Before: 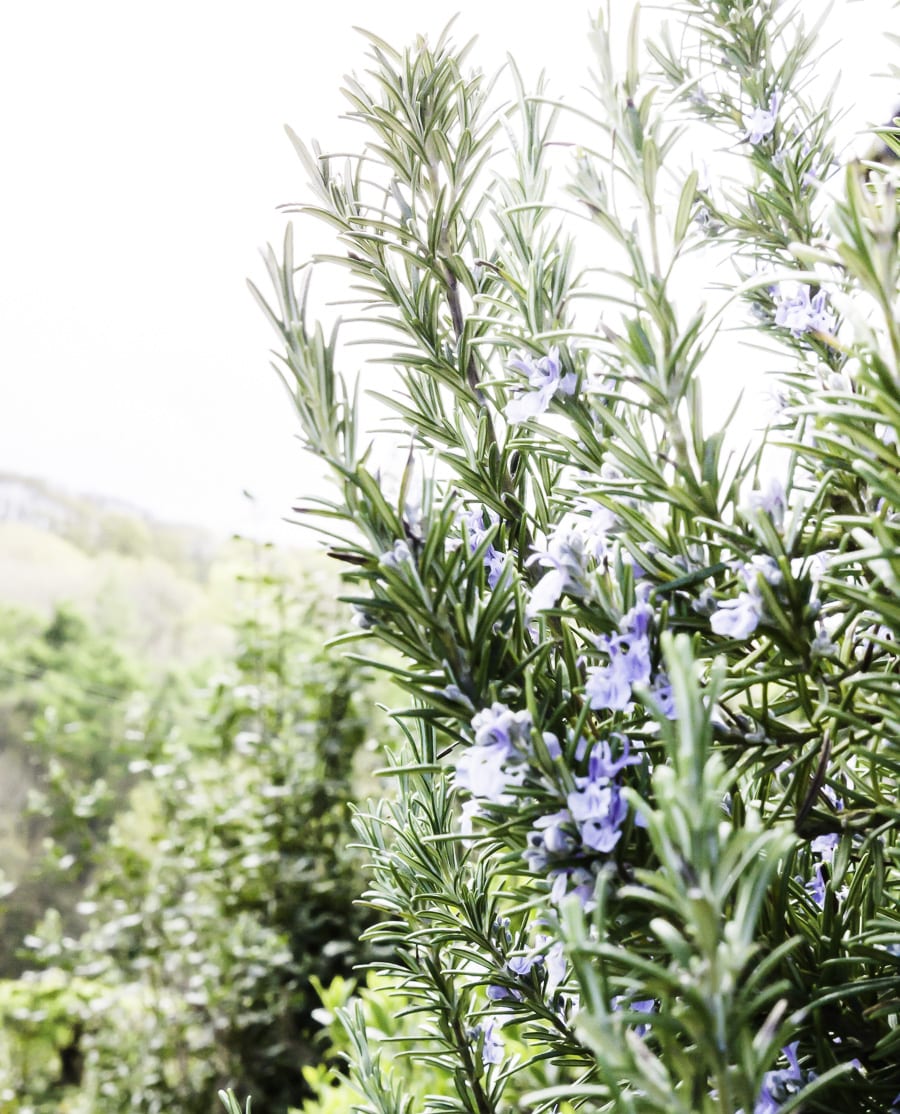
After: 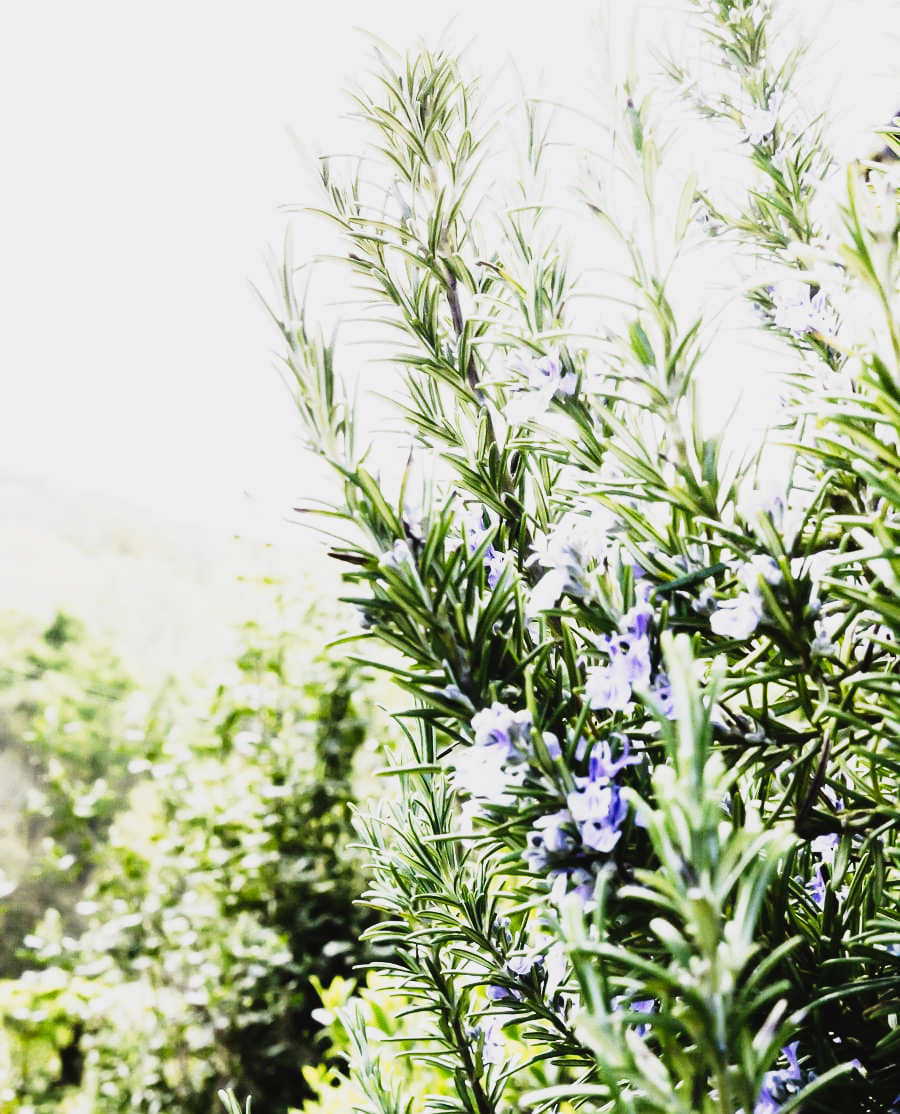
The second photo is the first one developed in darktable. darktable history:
exposure: compensate exposure bias true, compensate highlight preservation false
tone curve: curves: ch0 [(0, 0.023) (0.132, 0.075) (0.256, 0.2) (0.463, 0.494) (0.699, 0.816) (0.813, 0.898) (1, 0.943)]; ch1 [(0, 0) (0.32, 0.306) (0.441, 0.41) (0.476, 0.466) (0.498, 0.5) (0.518, 0.519) (0.546, 0.571) (0.604, 0.651) (0.733, 0.817) (1, 1)]; ch2 [(0, 0) (0.312, 0.313) (0.431, 0.425) (0.483, 0.477) (0.503, 0.503) (0.526, 0.507) (0.564, 0.575) (0.614, 0.695) (0.713, 0.767) (0.985, 0.966)], preserve colors none
